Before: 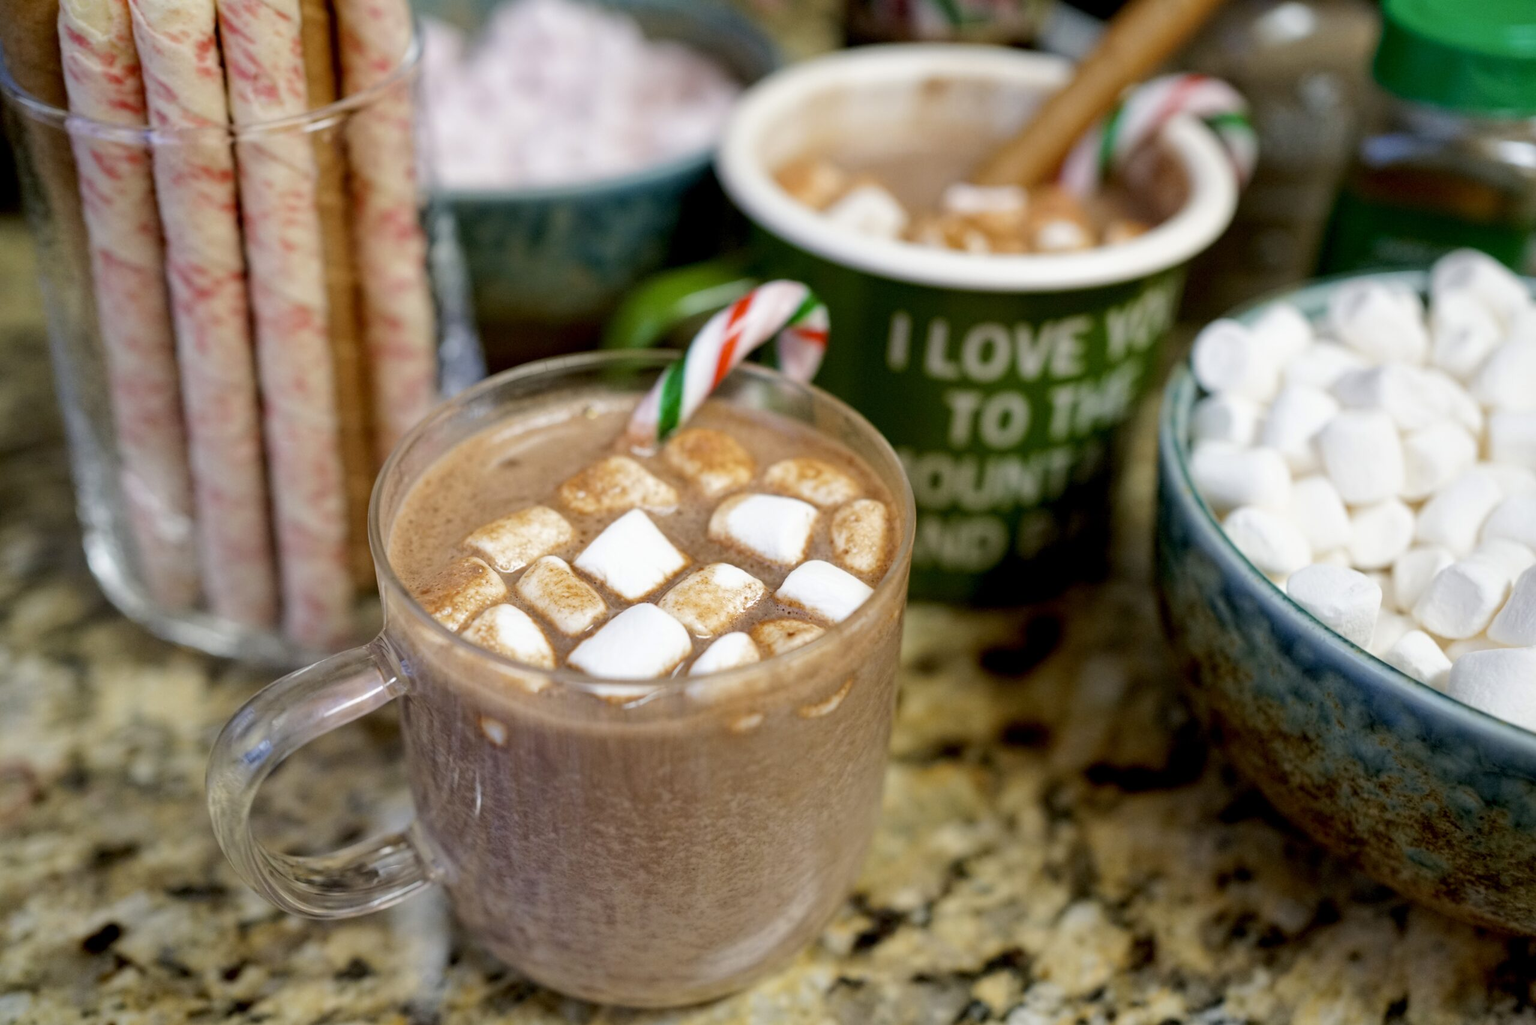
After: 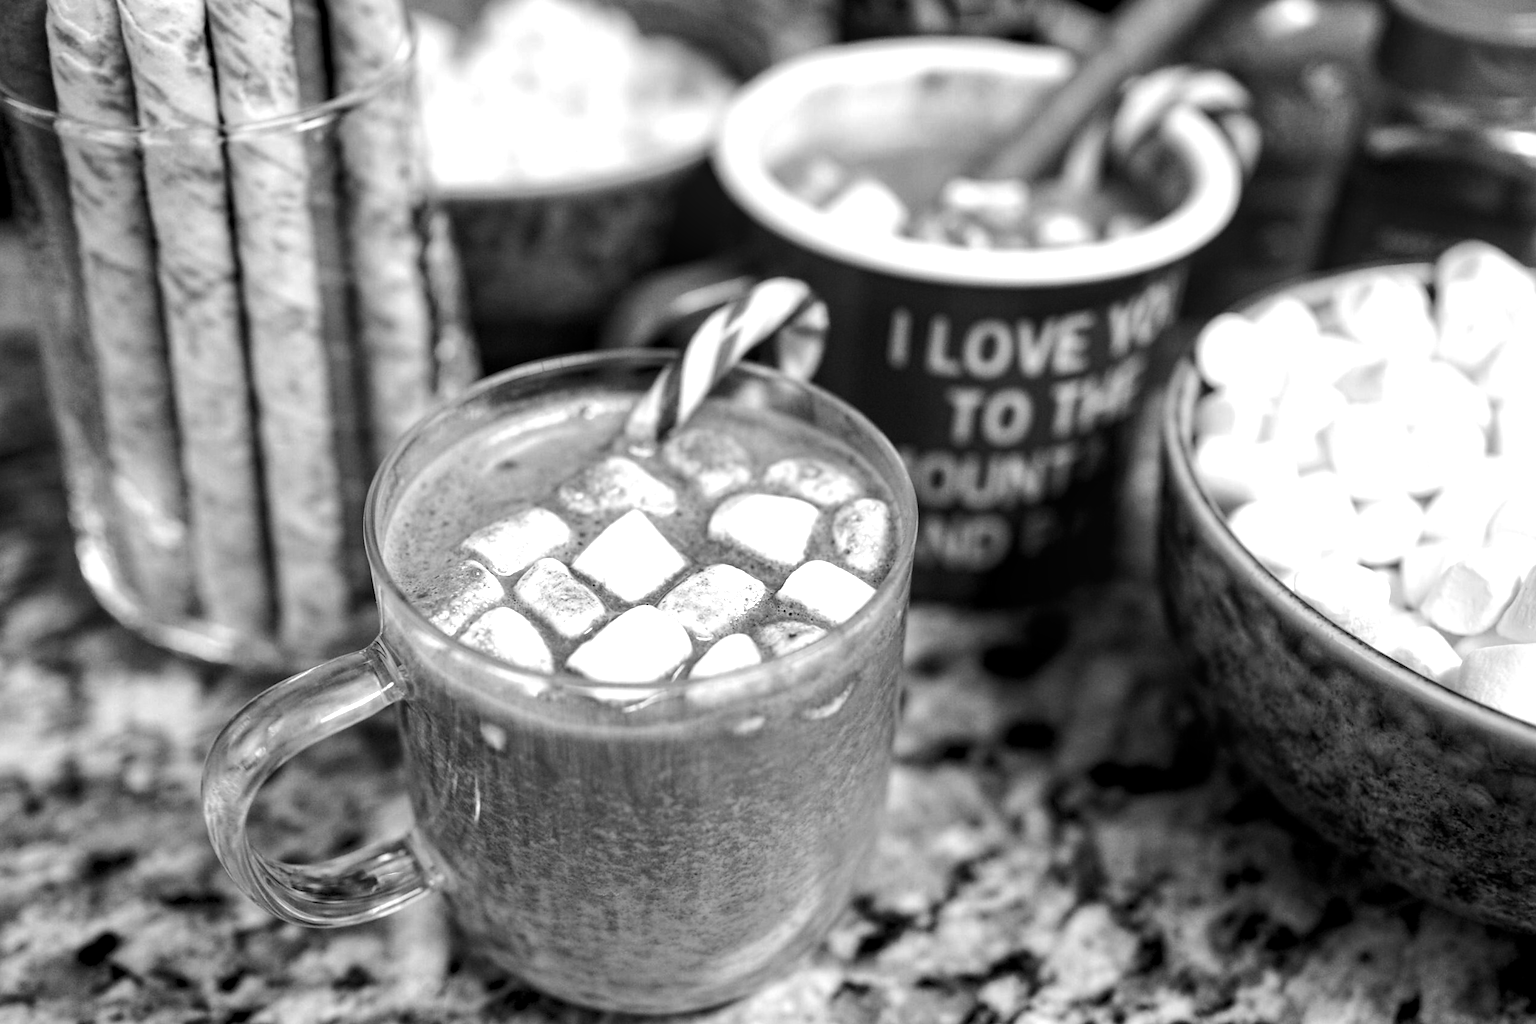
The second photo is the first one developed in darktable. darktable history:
rotate and perspective: rotation -0.45°, automatic cropping original format, crop left 0.008, crop right 0.992, crop top 0.012, crop bottom 0.988
tone equalizer: -8 EV -0.75 EV, -7 EV -0.7 EV, -6 EV -0.6 EV, -5 EV -0.4 EV, -3 EV 0.4 EV, -2 EV 0.6 EV, -1 EV 0.7 EV, +0 EV 0.75 EV, edges refinement/feathering 500, mask exposure compensation -1.57 EV, preserve details no
sharpen: radius 1.559, amount 0.373, threshold 1.271
white balance: red 0.967, blue 1.119, emerald 0.756
monochrome: on, module defaults
local contrast: detail 130%
